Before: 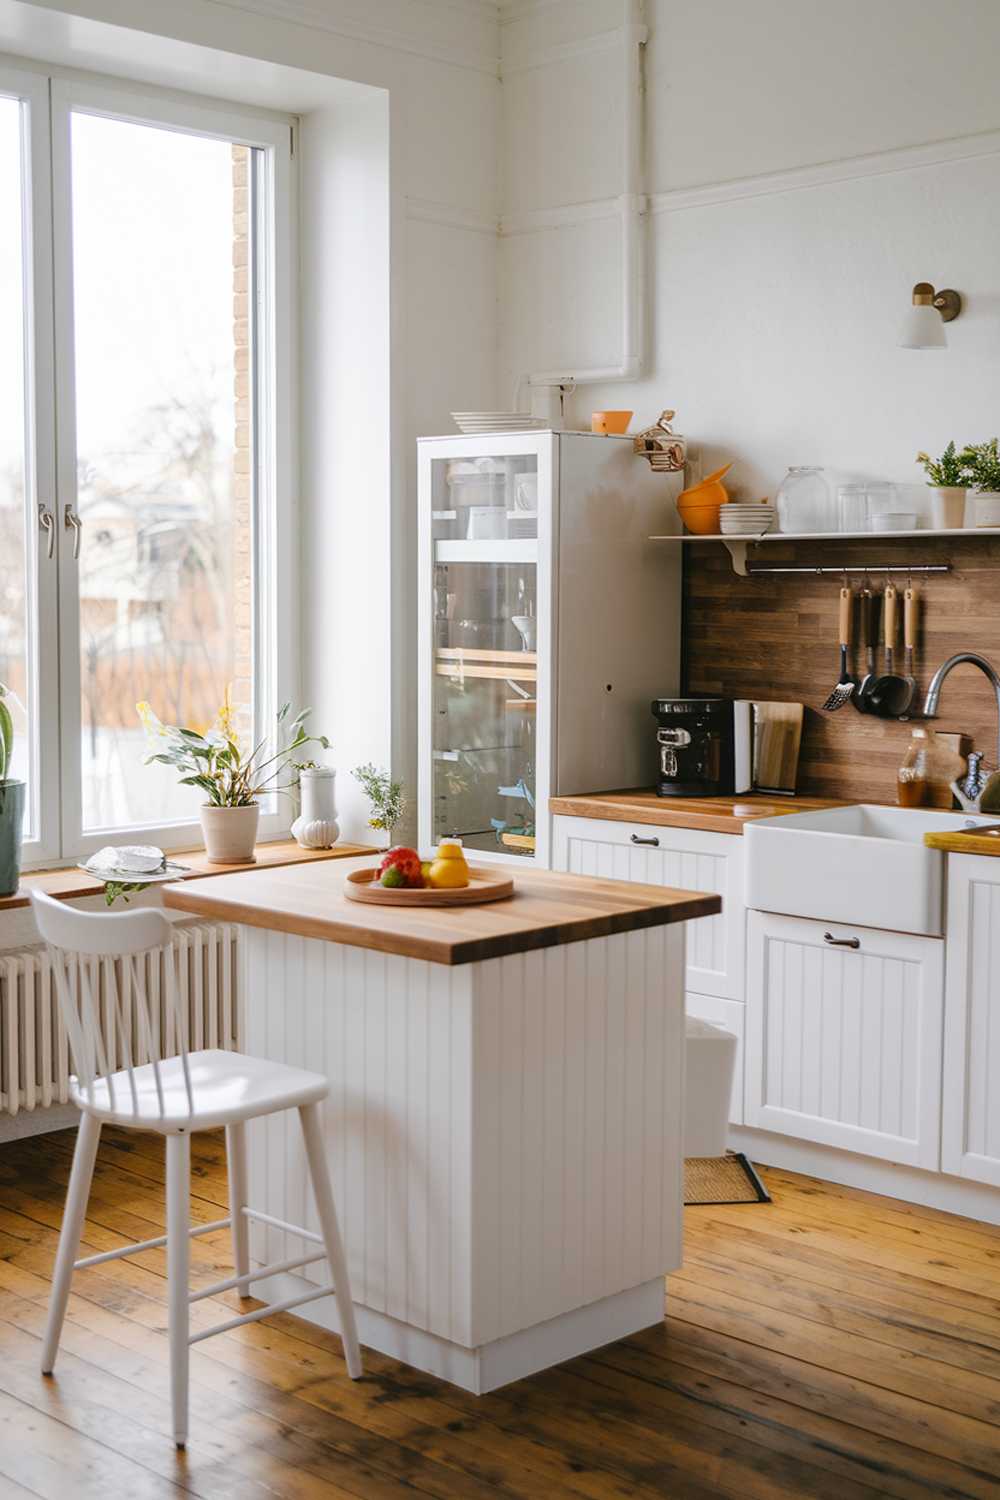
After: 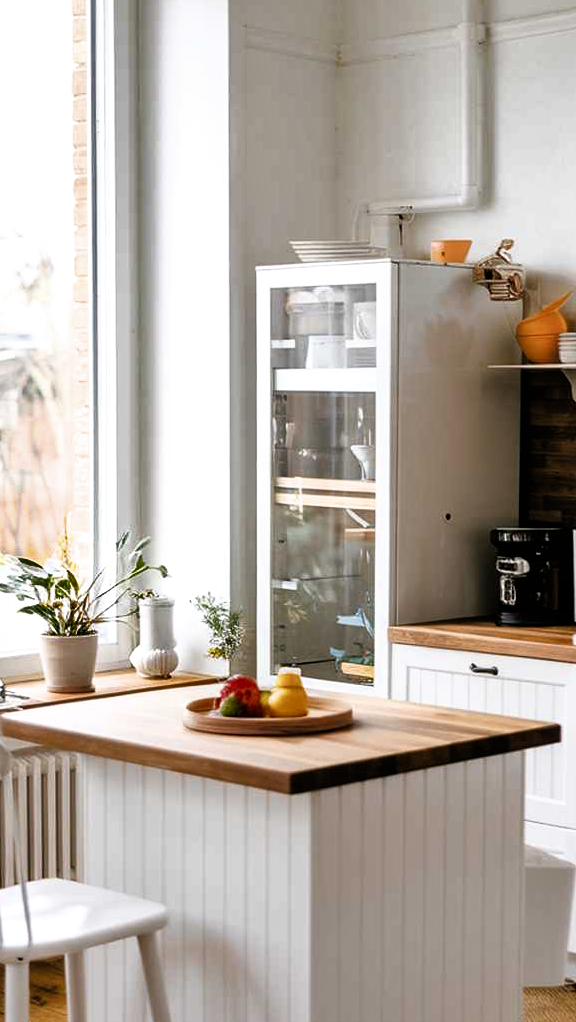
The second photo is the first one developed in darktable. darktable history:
filmic rgb: black relative exposure -8.25 EV, white relative exposure 2.2 EV, threshold 5.98 EV, target white luminance 99.903%, hardness 7.06, latitude 75.3%, contrast 1.324, highlights saturation mix -2.03%, shadows ↔ highlights balance 30.16%, enable highlight reconstruction true
crop: left 16.188%, top 11.458%, right 26.157%, bottom 20.383%
shadows and highlights: shadows 60.77, soften with gaussian
